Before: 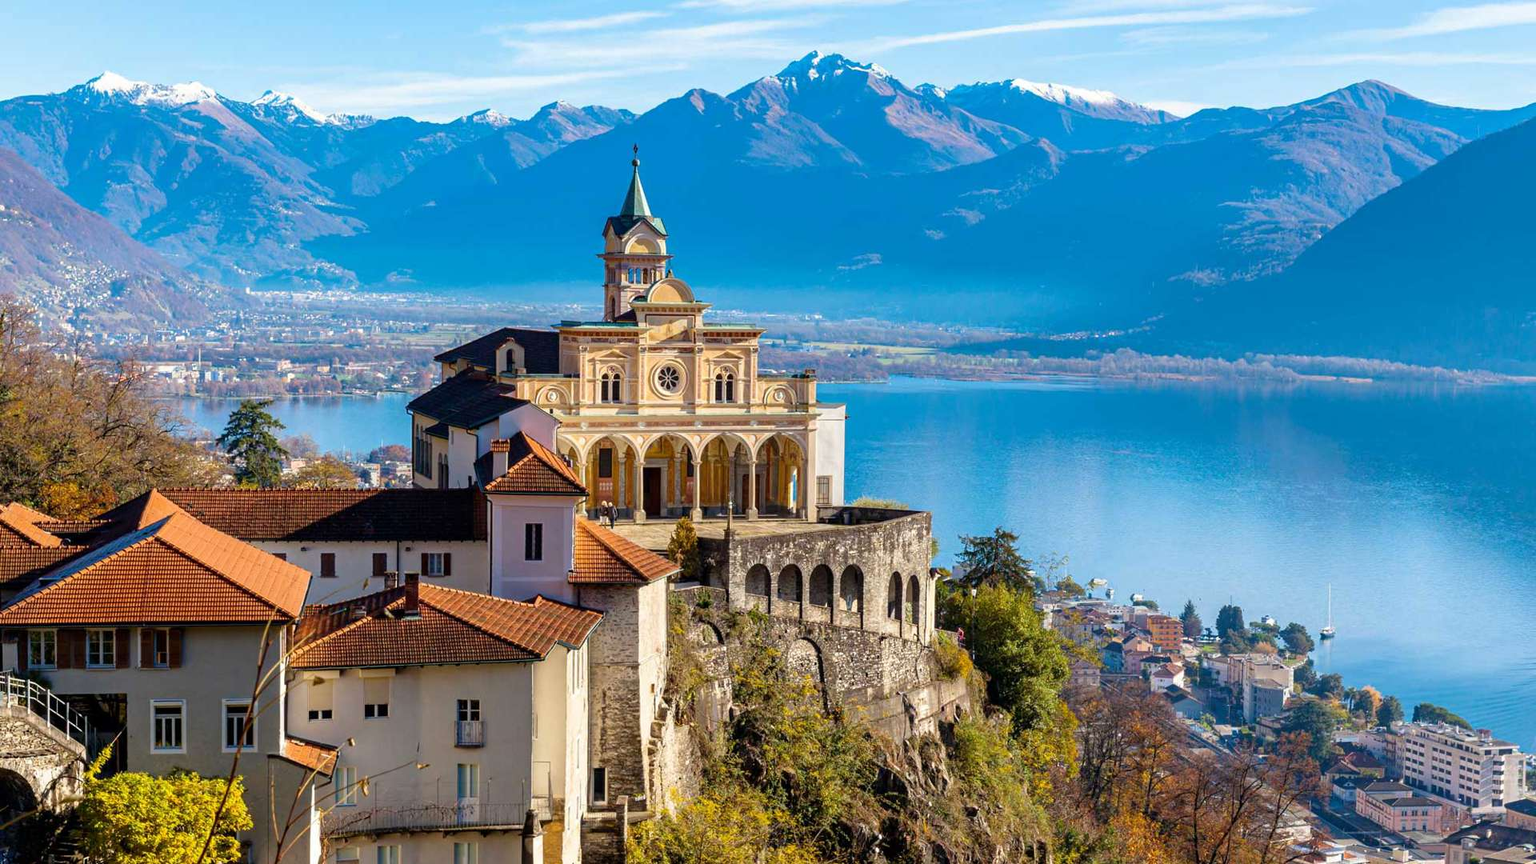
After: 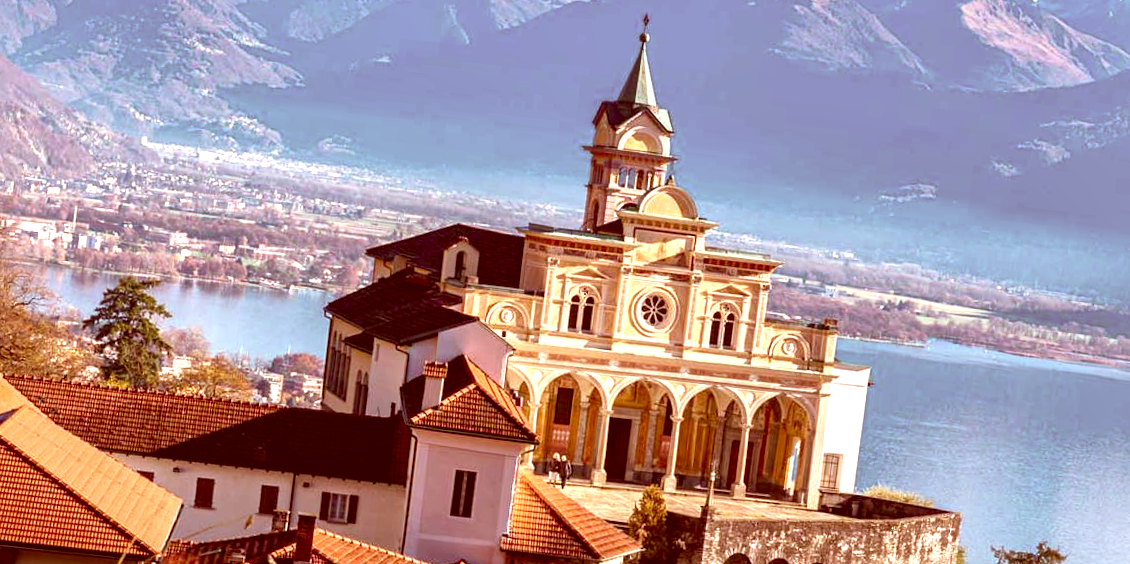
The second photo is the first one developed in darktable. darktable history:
shadows and highlights: shadows 25.71, highlights -26.15
crop and rotate: angle -6.59°, left 2.012%, top 6.718%, right 27.458%, bottom 30.669%
local contrast: mode bilateral grid, contrast 21, coarseness 50, detail 150%, midtone range 0.2
exposure: exposure 0.667 EV, compensate highlight preservation false
color correction: highlights a* 9.06, highlights b* 8.46, shadows a* 39.8, shadows b* 39.55, saturation 0.779
